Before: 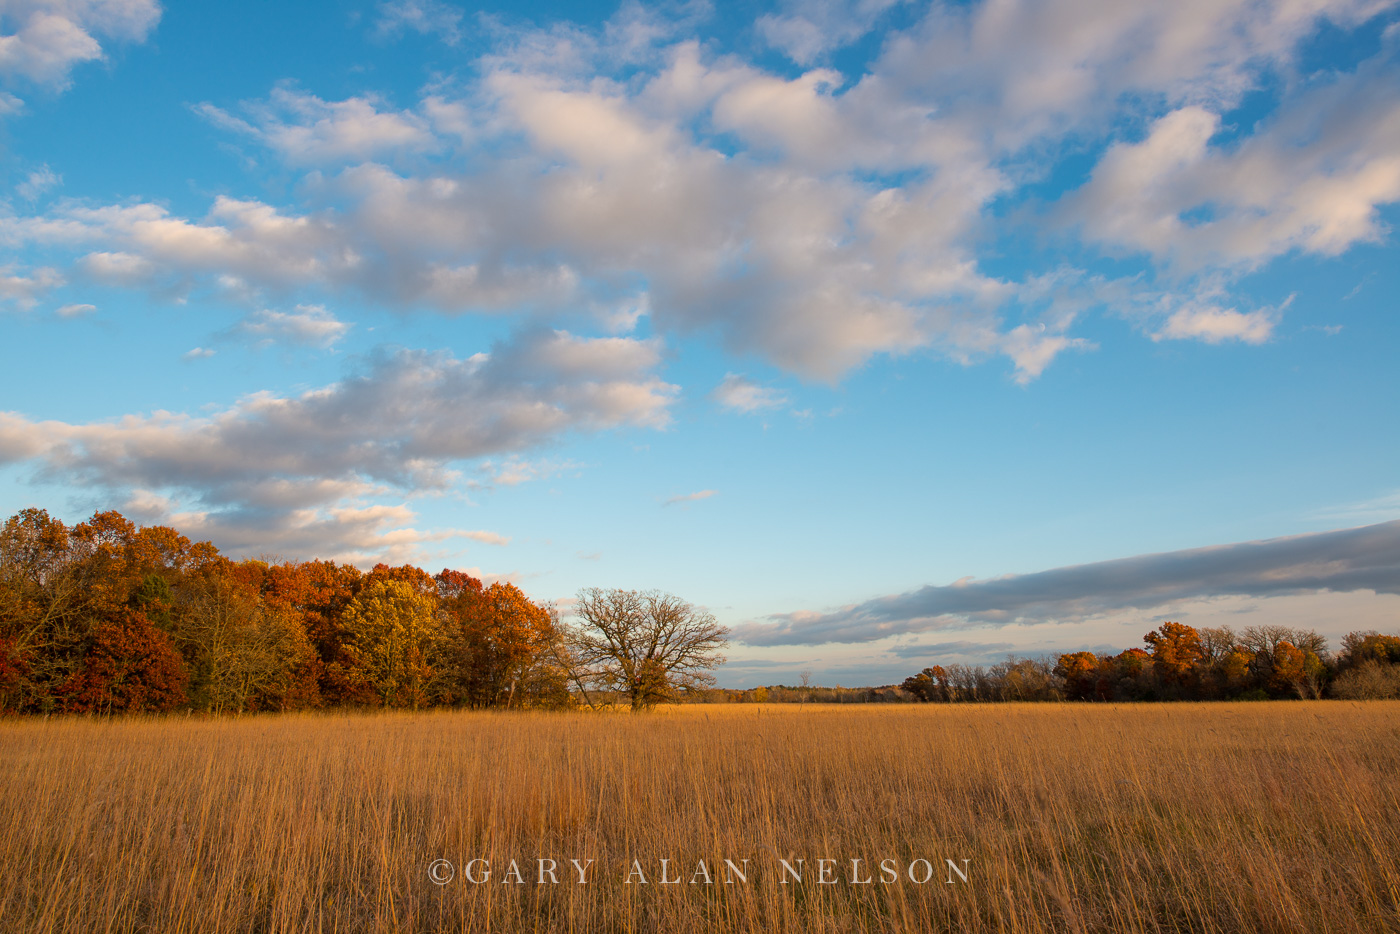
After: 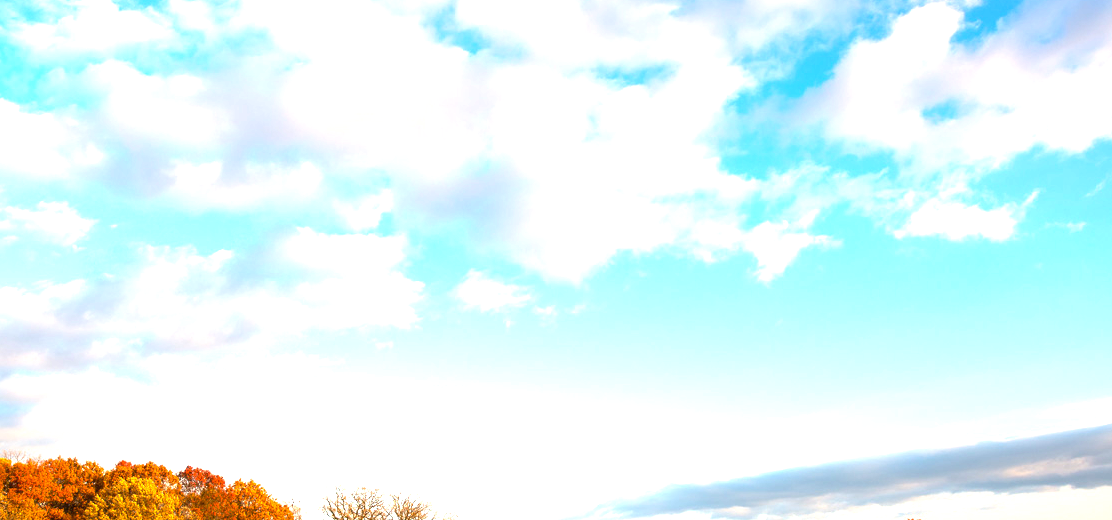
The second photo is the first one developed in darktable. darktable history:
crop: left 18.38%, top 11.092%, right 2.134%, bottom 33.217%
exposure: black level correction 0, exposure 0.5 EV, compensate highlight preservation false
levels: levels [0, 0.374, 0.749]
